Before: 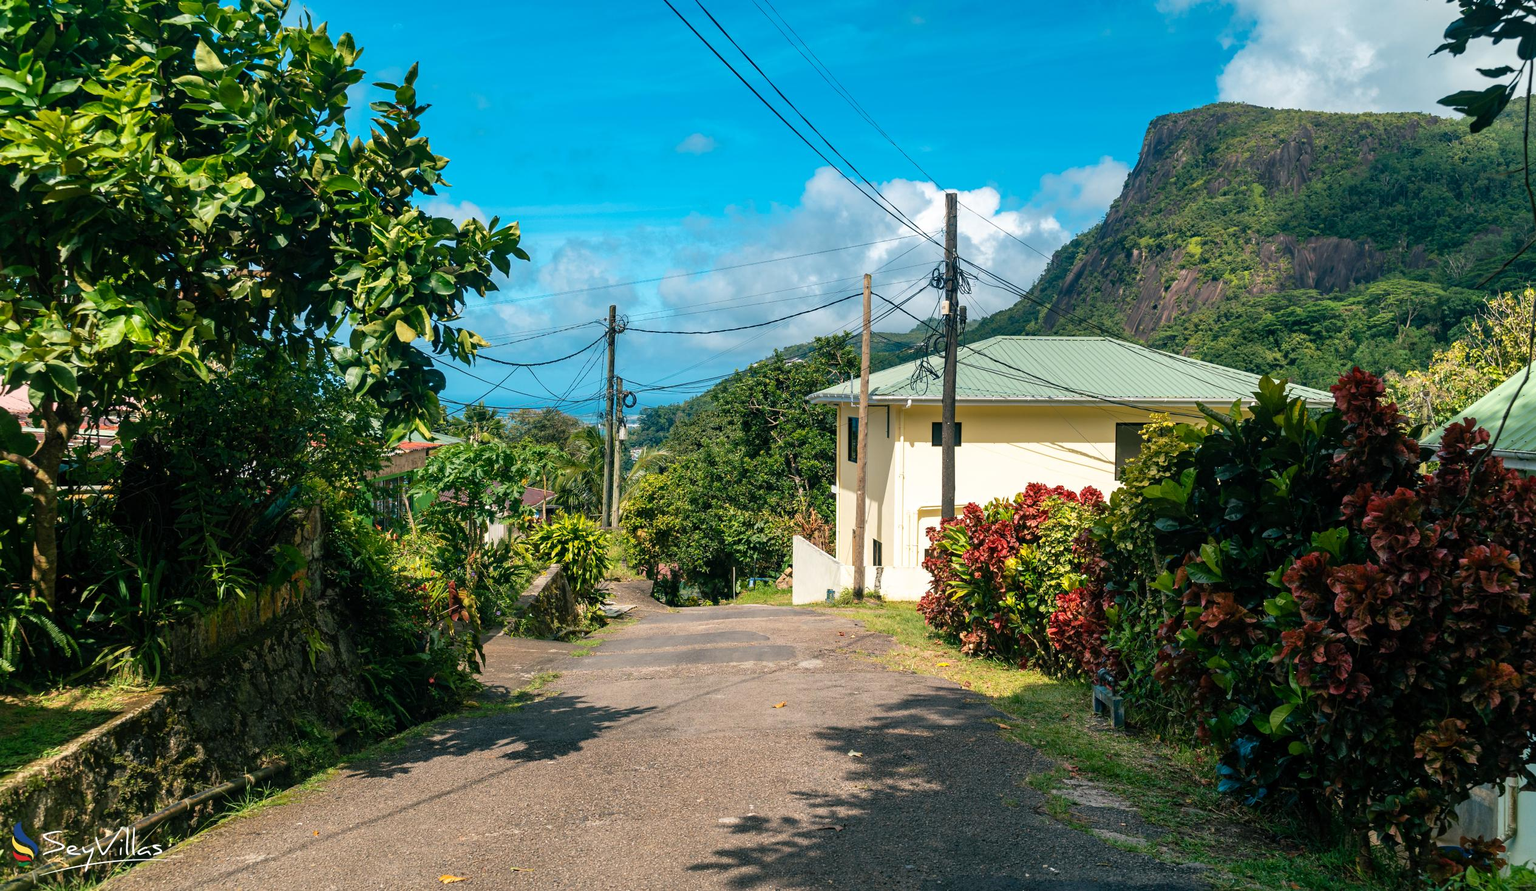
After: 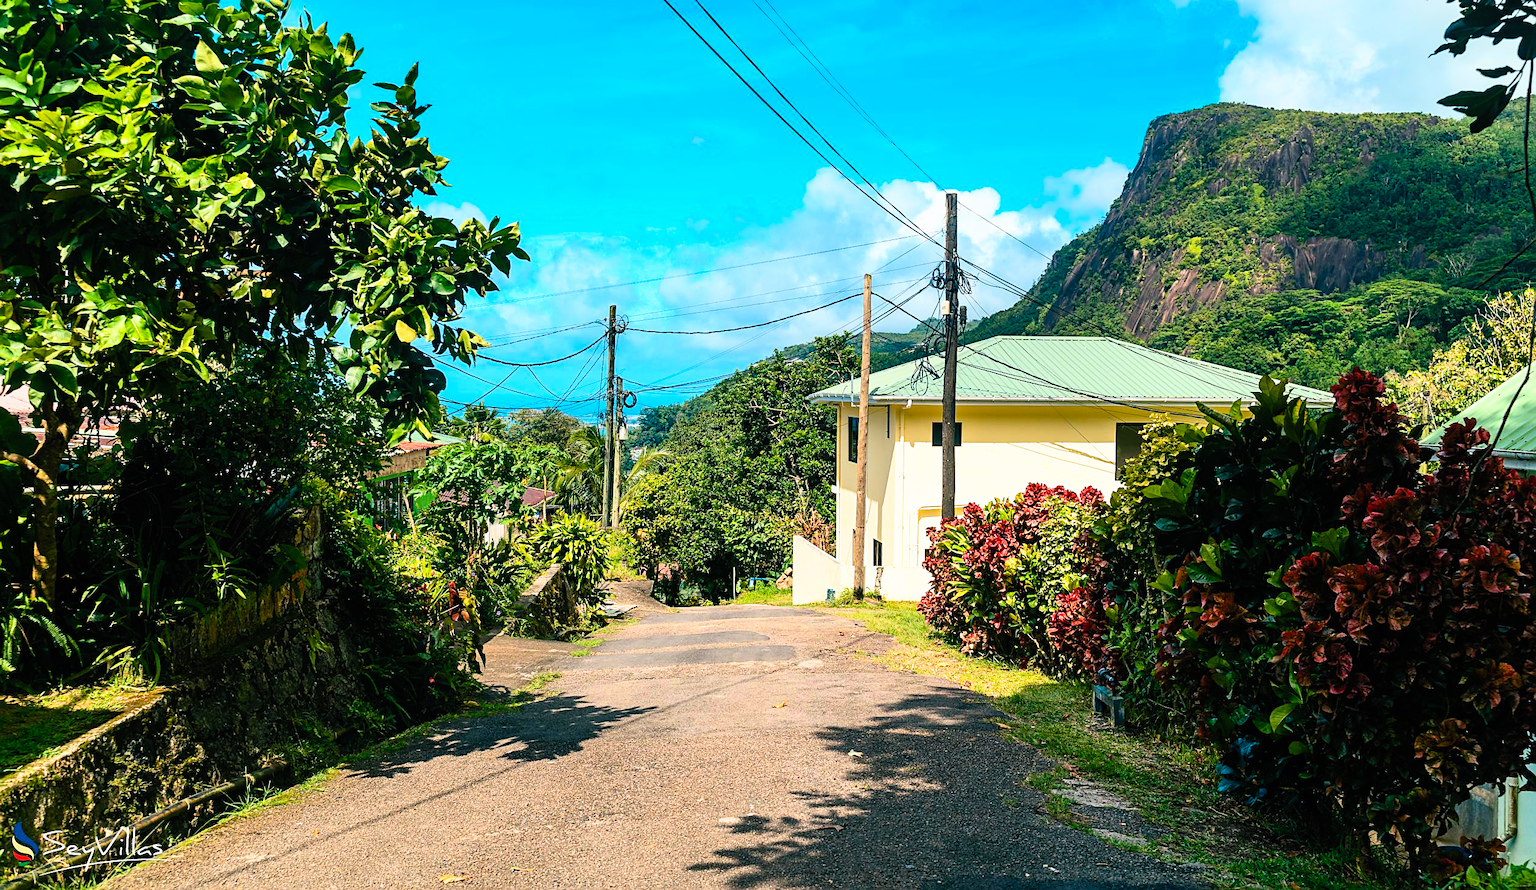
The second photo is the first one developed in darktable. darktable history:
color balance rgb: shadows lift › luminance -20%, power › hue 72.24°, highlights gain › luminance 15%, global offset › hue 171.6°, perceptual saturation grading › highlights -15%, perceptual saturation grading › shadows 25%, global vibrance 35%, contrast 10%
sharpen: on, module defaults
contrast brightness saturation: contrast 0.2, brightness 0.16, saturation 0.22
filmic rgb: black relative exposure -11.35 EV, white relative exposure 3.22 EV, hardness 6.76, color science v6 (2022)
